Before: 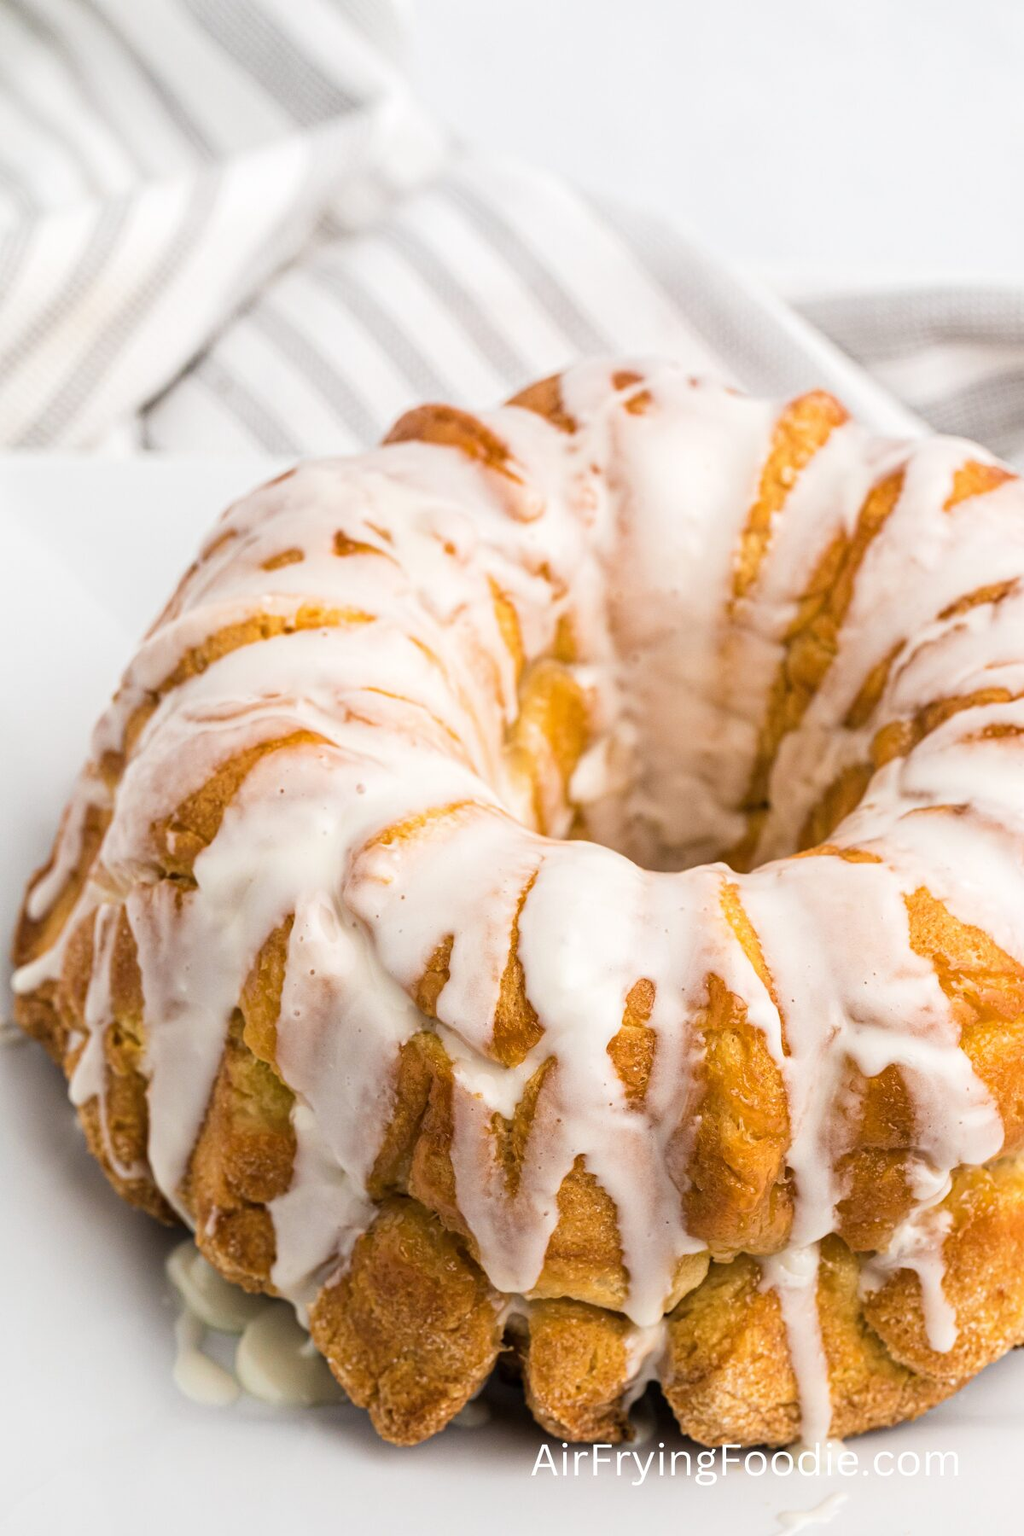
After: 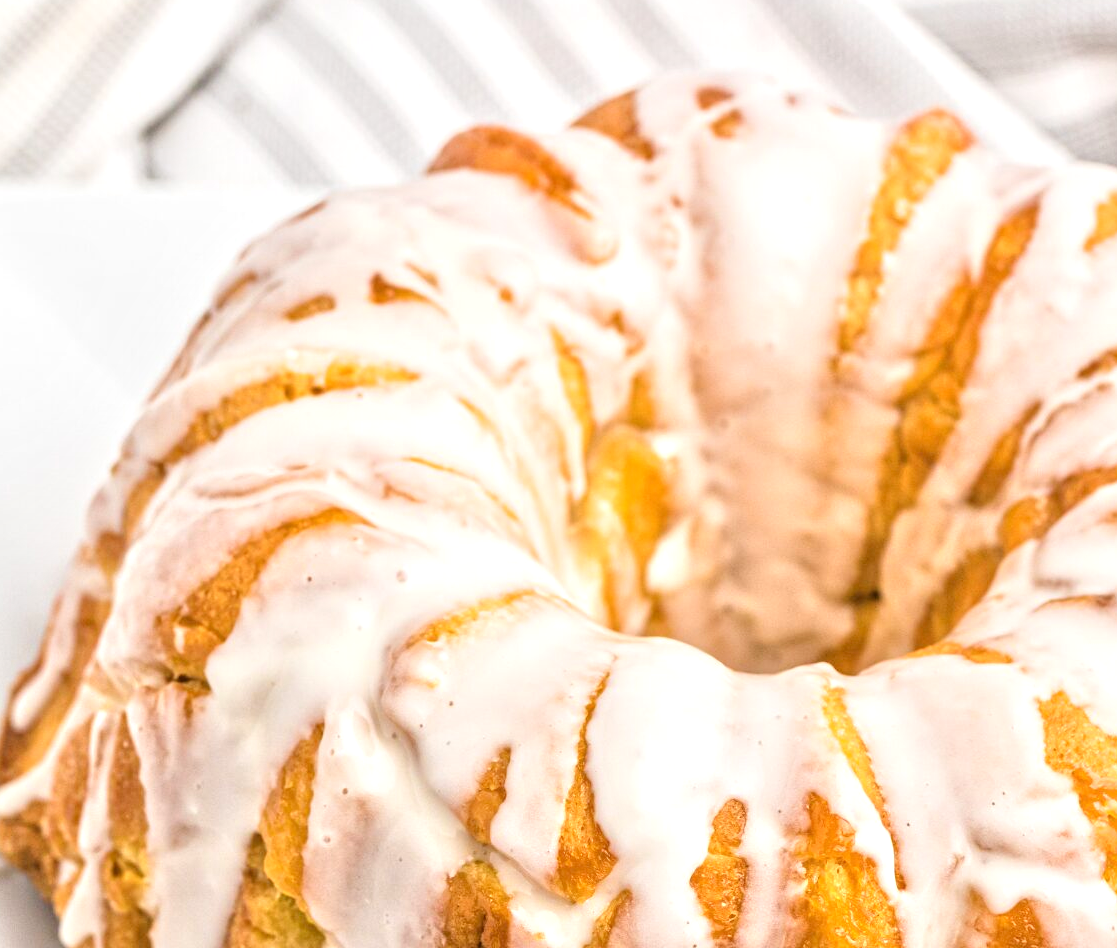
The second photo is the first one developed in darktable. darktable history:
tone equalizer: -7 EV 0.162 EV, -6 EV 0.629 EV, -5 EV 1.12 EV, -4 EV 1.32 EV, -3 EV 1.15 EV, -2 EV 0.6 EV, -1 EV 0.166 EV, smoothing diameter 2.15%, edges refinement/feathering 24.48, mask exposure compensation -1.57 EV, filter diffusion 5
crop: left 1.821%, top 19.347%, right 5.071%, bottom 27.948%
